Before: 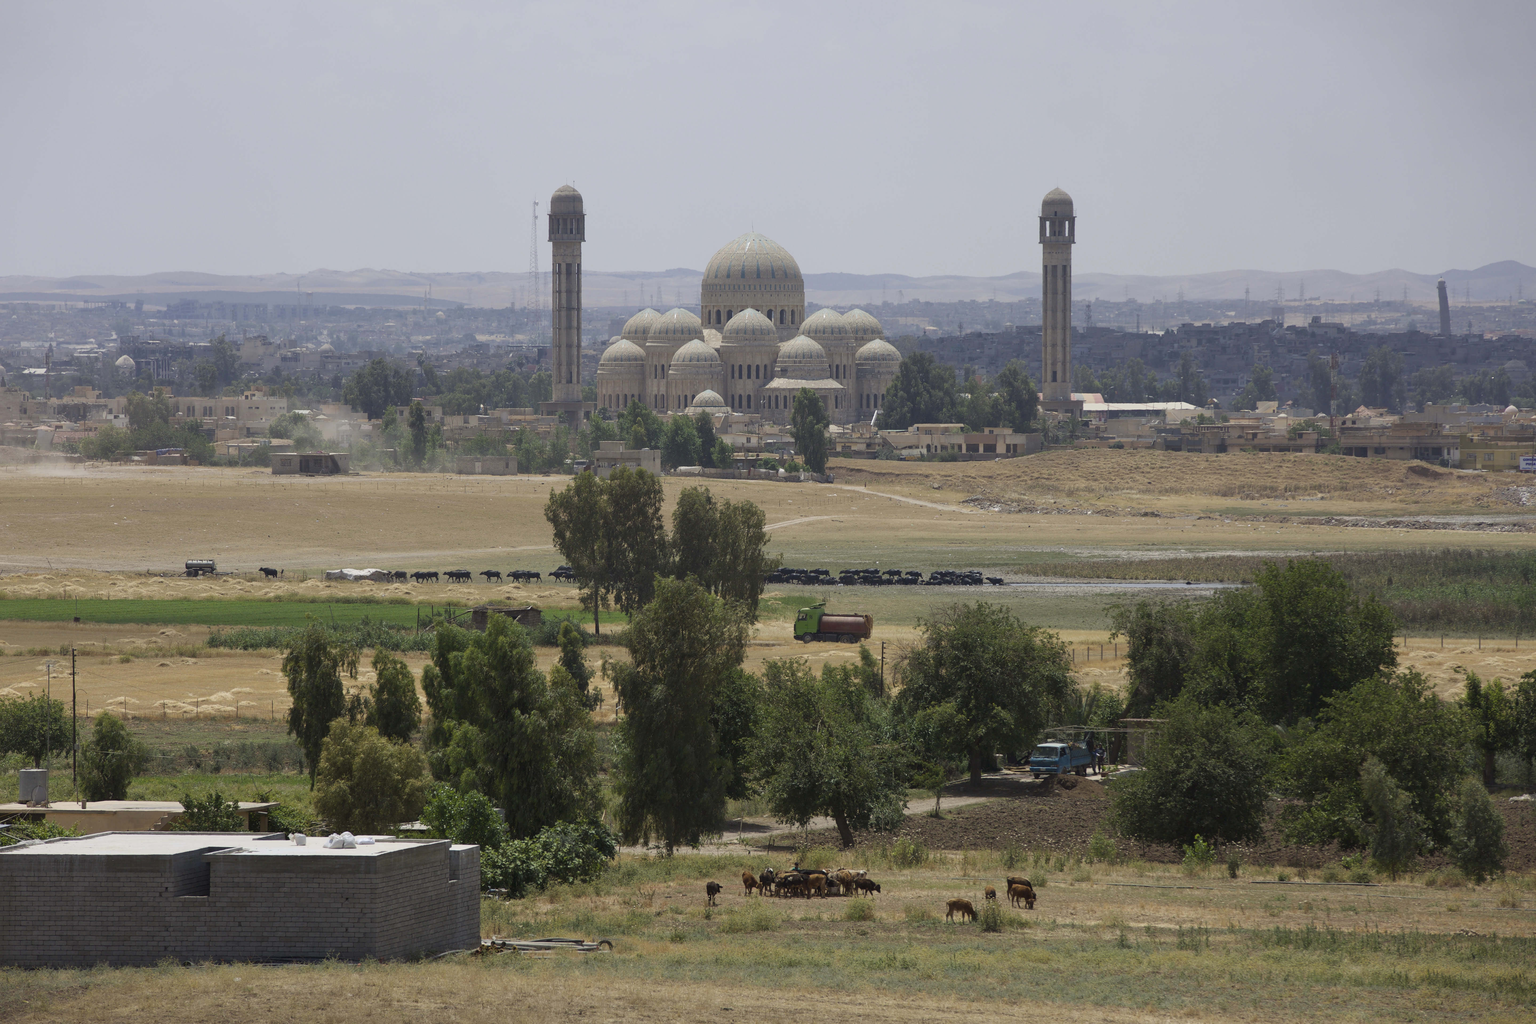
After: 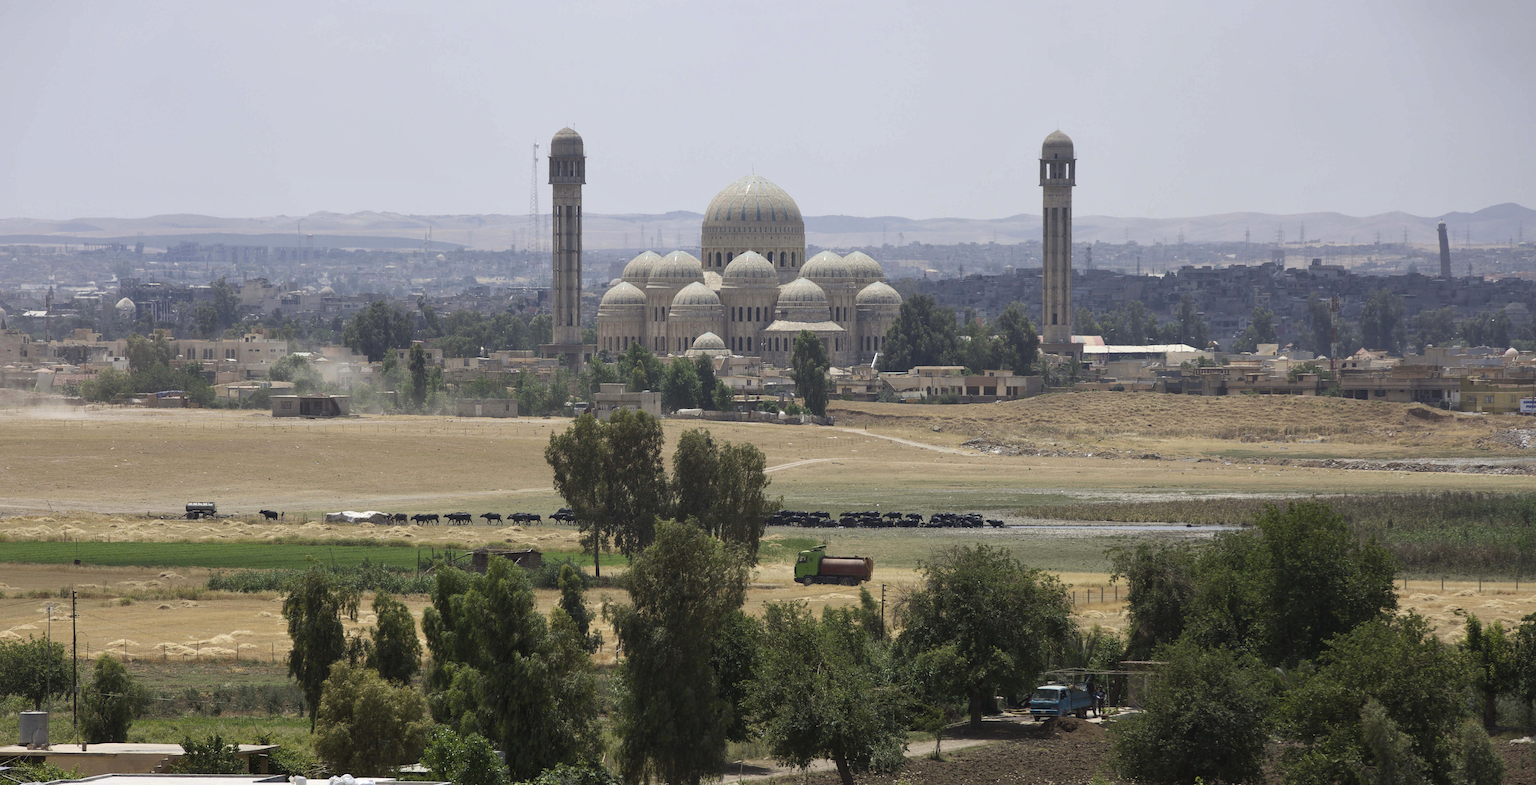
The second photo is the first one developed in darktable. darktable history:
tone equalizer: -8 EV -0.417 EV, -7 EV -0.389 EV, -6 EV -0.333 EV, -5 EV -0.222 EV, -3 EV 0.222 EV, -2 EV 0.333 EV, -1 EV 0.389 EV, +0 EV 0.417 EV, edges refinement/feathering 500, mask exposure compensation -1.57 EV, preserve details no
crop: top 5.667%, bottom 17.637%
shadows and highlights: shadows 25, highlights -25
